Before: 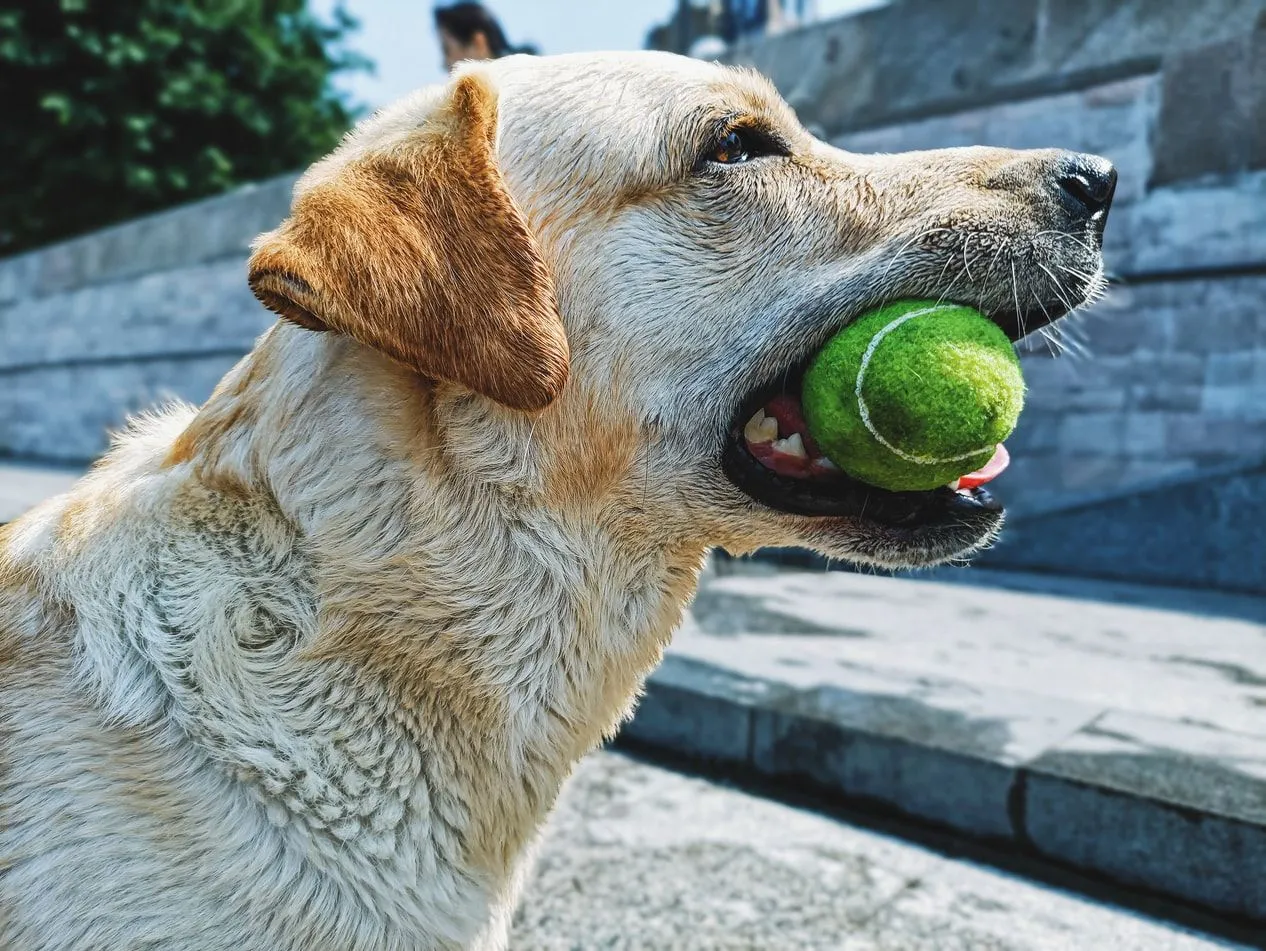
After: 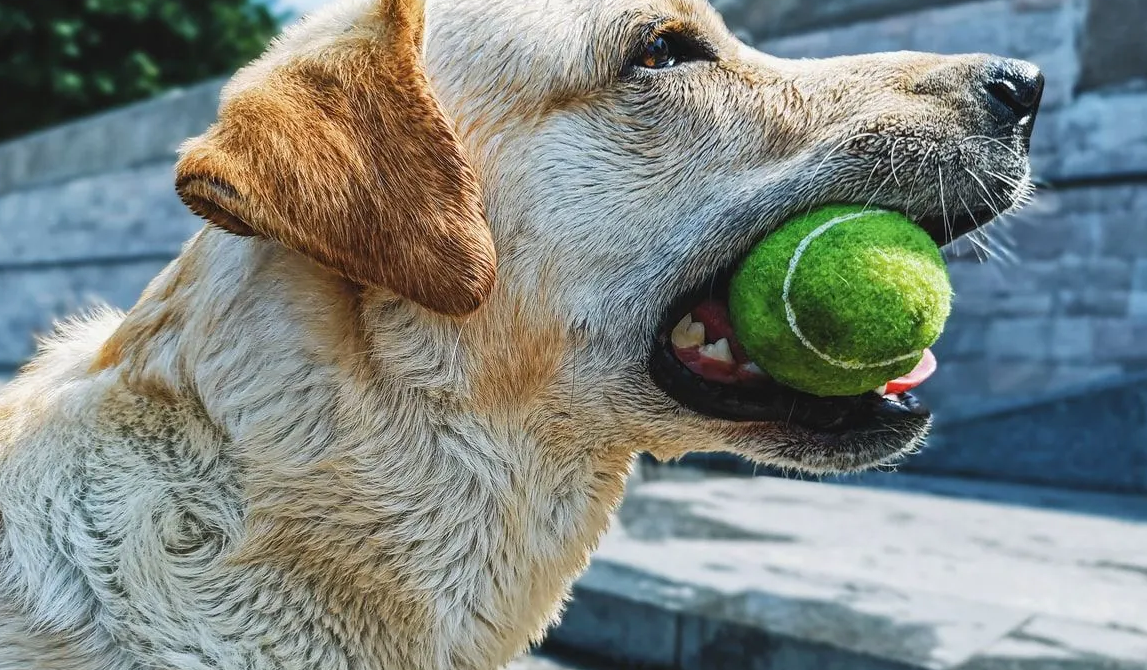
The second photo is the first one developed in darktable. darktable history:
crop: left 5.808%, top 9.997%, right 3.521%, bottom 19.454%
